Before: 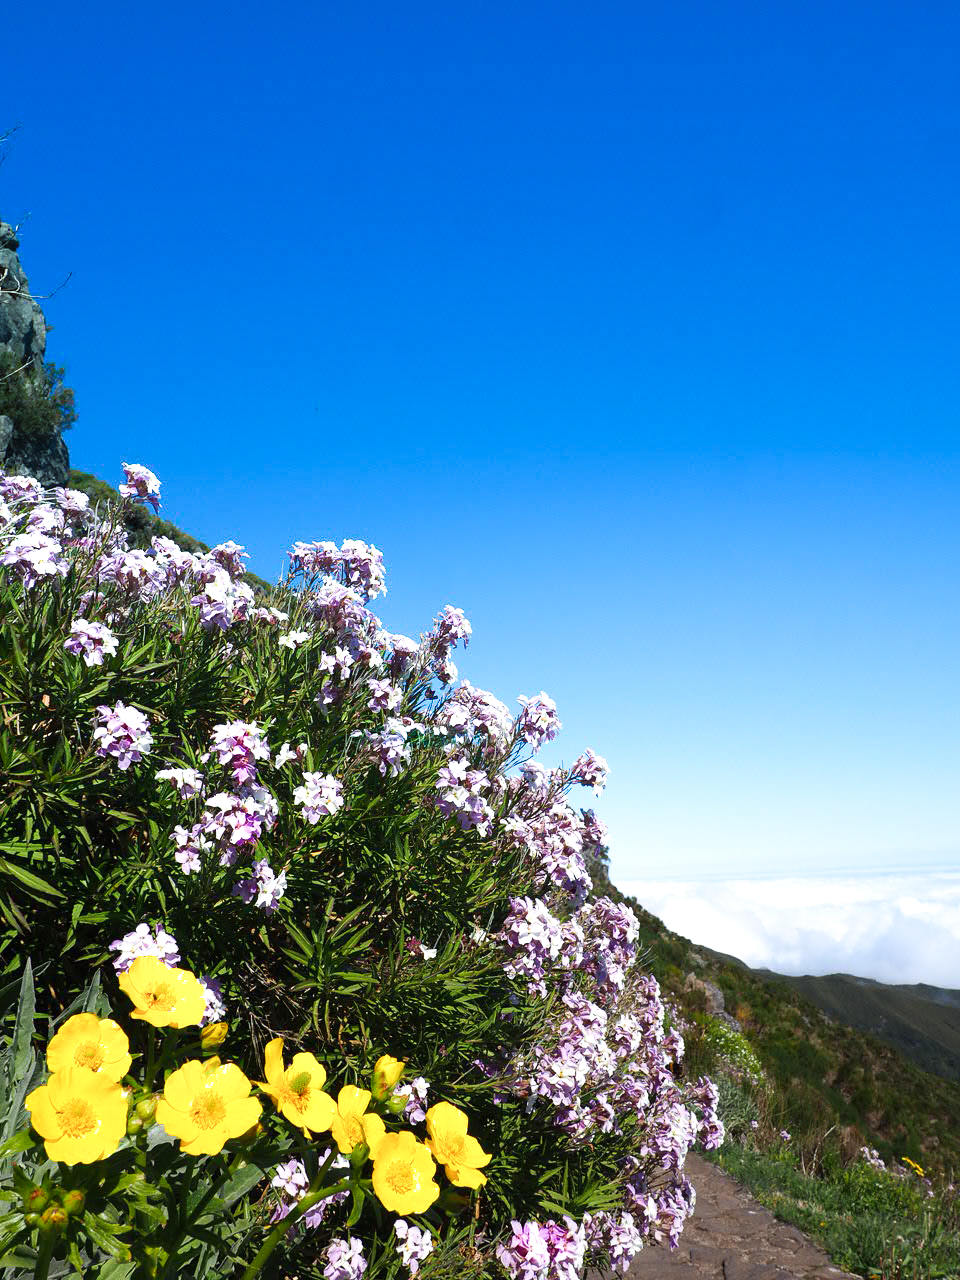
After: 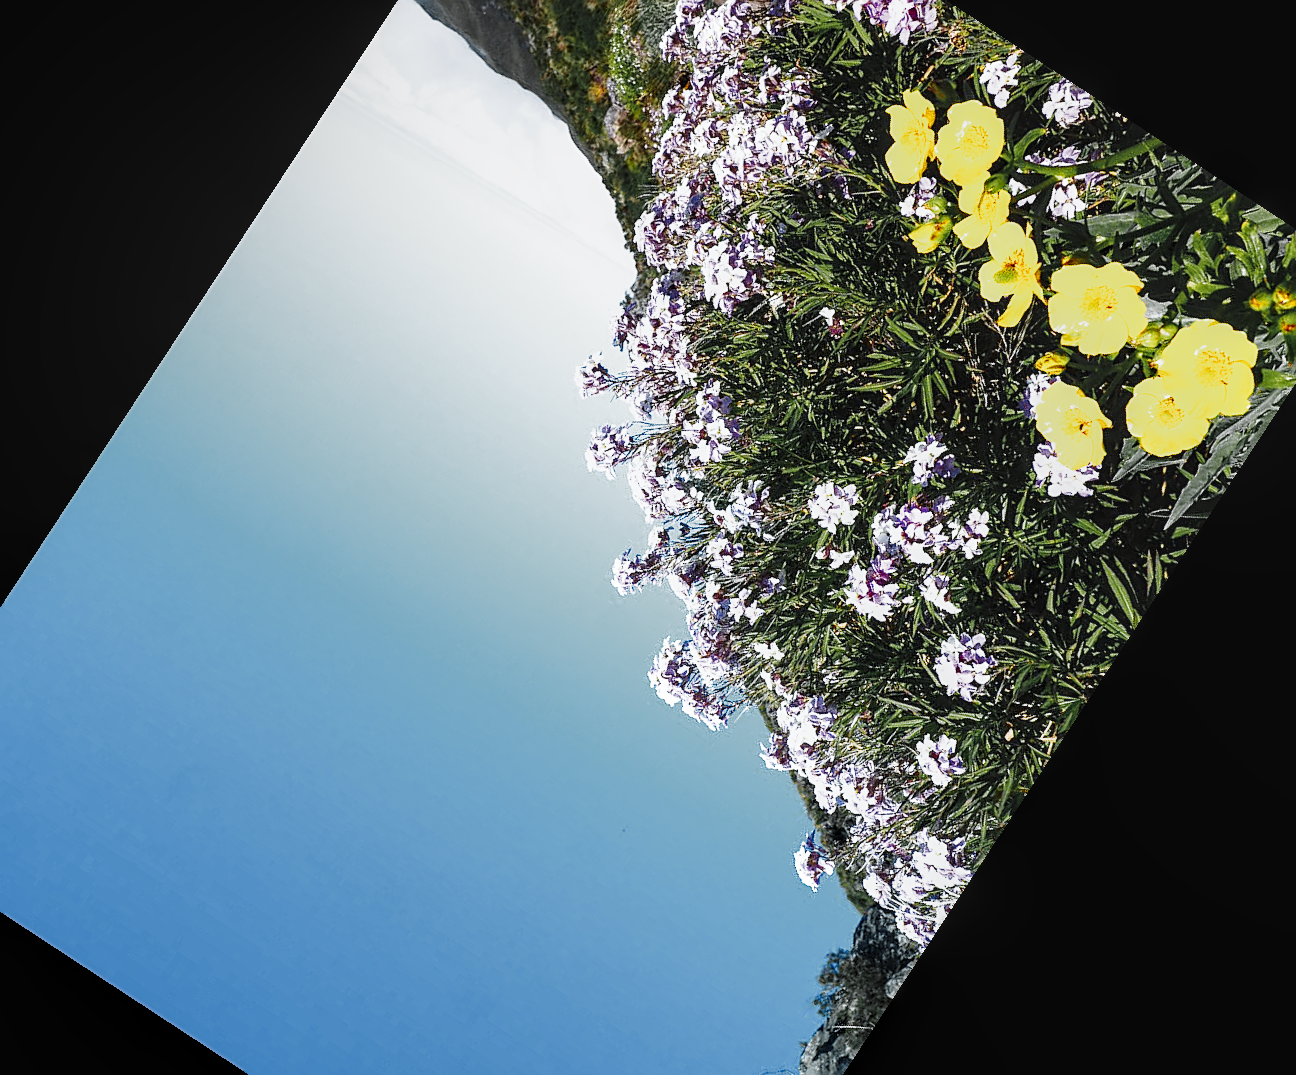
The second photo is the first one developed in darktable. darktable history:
color zones: curves: ch0 [(0.035, 0.242) (0.25, 0.5) (0.384, 0.214) (0.488, 0.255) (0.75, 0.5)]; ch1 [(0.063, 0.379) (0.25, 0.5) (0.354, 0.201) (0.489, 0.085) (0.729, 0.271)]; ch2 [(0.25, 0.5) (0.38, 0.517) (0.442, 0.51) (0.735, 0.456)]
crop and rotate: angle 146.78°, left 9.214%, top 15.687%, right 4.575%, bottom 16.93%
color calibration: x 0.353, y 0.368, temperature 4707.38 K
exposure: compensate exposure bias true, compensate highlight preservation false
base curve: curves: ch0 [(0, 0) (0.028, 0.03) (0.121, 0.232) (0.46, 0.748) (0.859, 0.968) (1, 1)], preserve colors none
local contrast: on, module defaults
sharpen: on, module defaults
